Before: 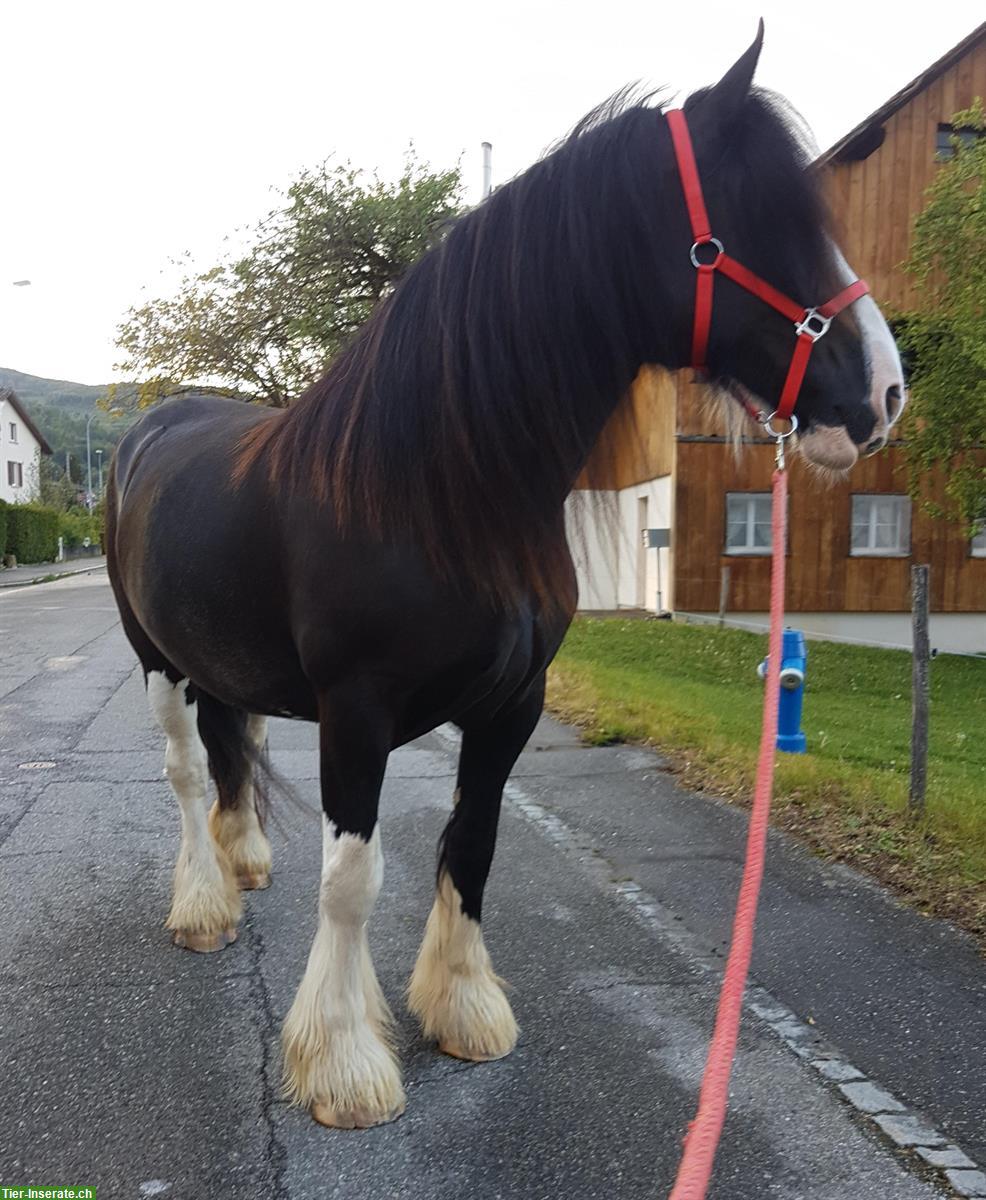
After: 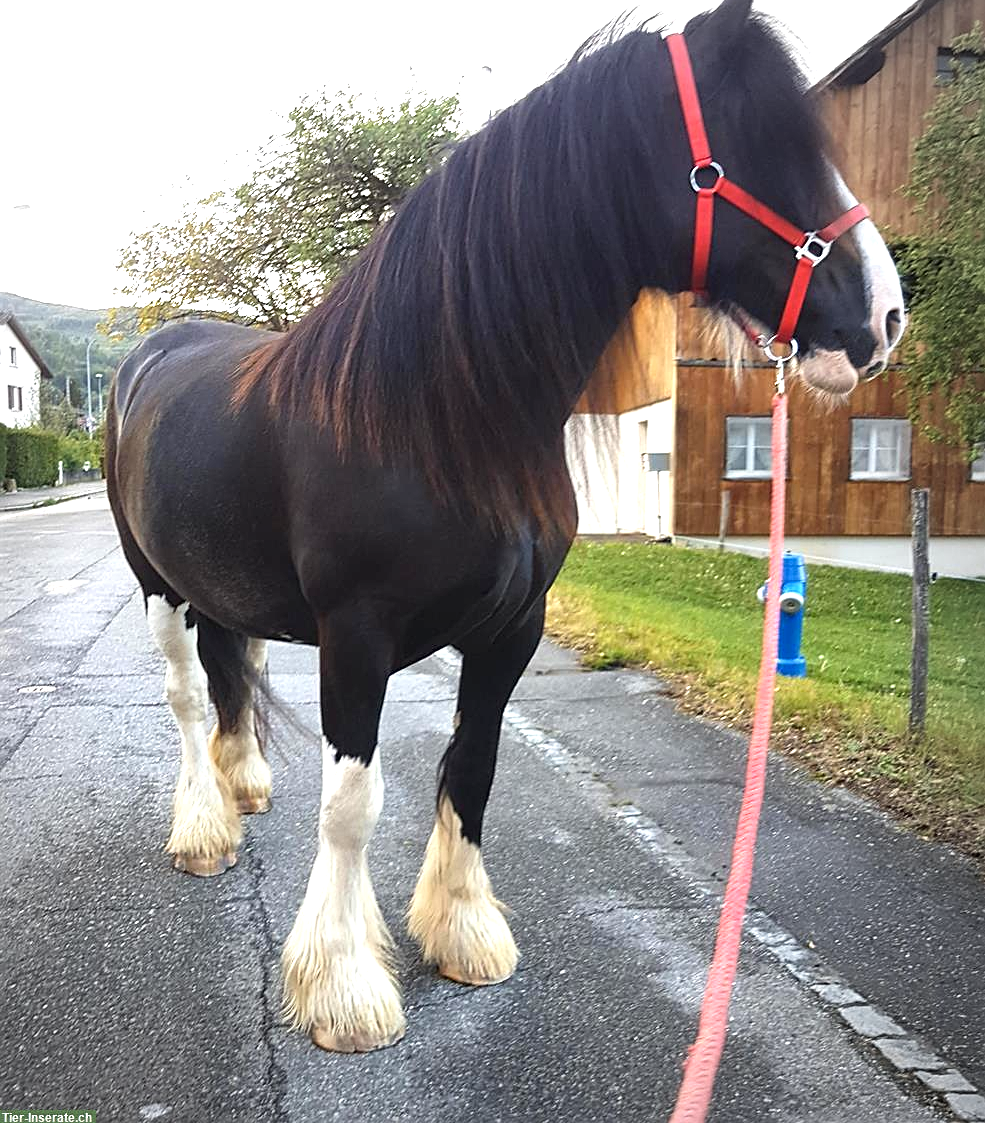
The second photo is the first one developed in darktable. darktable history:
vignetting: center (-0.031, -0.044), automatic ratio true
crop and rotate: top 6.404%
exposure: black level correction 0, exposure 1.2 EV, compensate highlight preservation false
local contrast: mode bilateral grid, contrast 20, coarseness 50, detail 120%, midtone range 0.2
sharpen: on, module defaults
